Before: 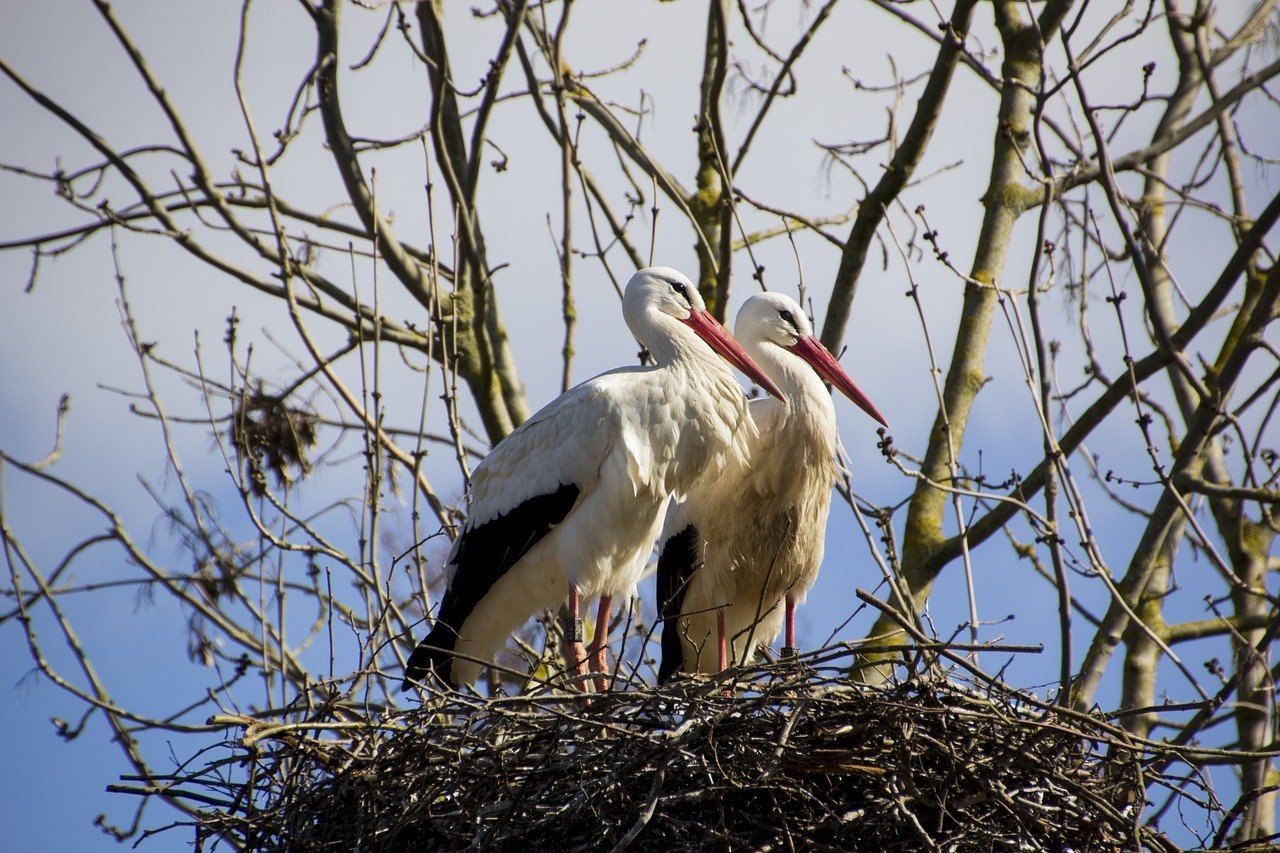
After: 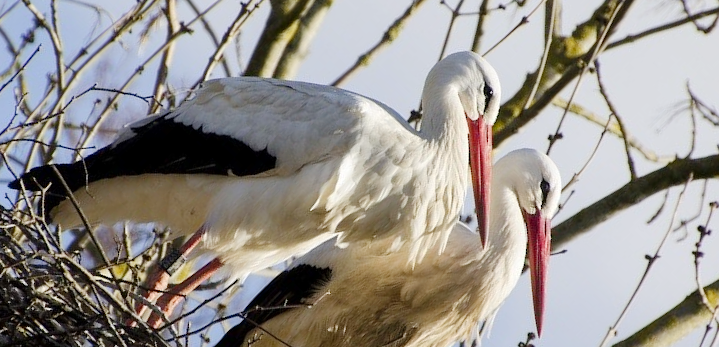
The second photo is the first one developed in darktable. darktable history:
tone equalizer: edges refinement/feathering 500, mask exposure compensation -1.57 EV, preserve details no
crop and rotate: angle -44.48°, top 16.279%, right 0.797%, bottom 11.757%
tone curve: curves: ch0 [(0, 0) (0.003, 0.004) (0.011, 0.015) (0.025, 0.033) (0.044, 0.058) (0.069, 0.091) (0.1, 0.131) (0.136, 0.179) (0.177, 0.233) (0.224, 0.295) (0.277, 0.364) (0.335, 0.434) (0.399, 0.51) (0.468, 0.583) (0.543, 0.654) (0.623, 0.724) (0.709, 0.789) (0.801, 0.852) (0.898, 0.924) (1, 1)], preserve colors none
